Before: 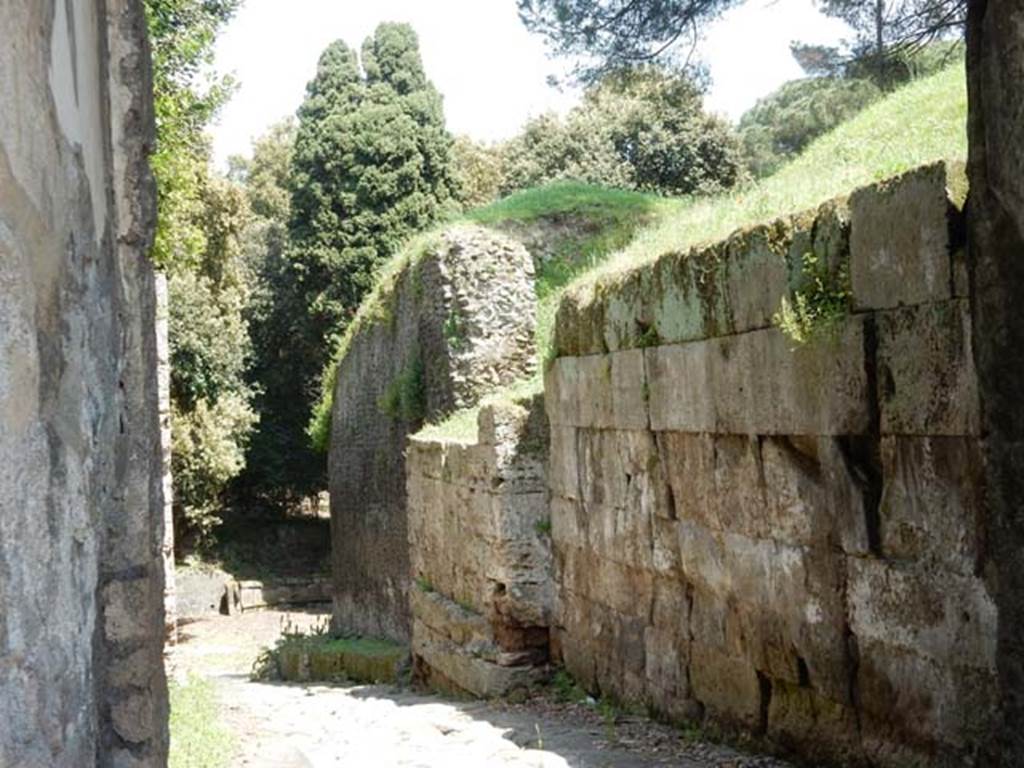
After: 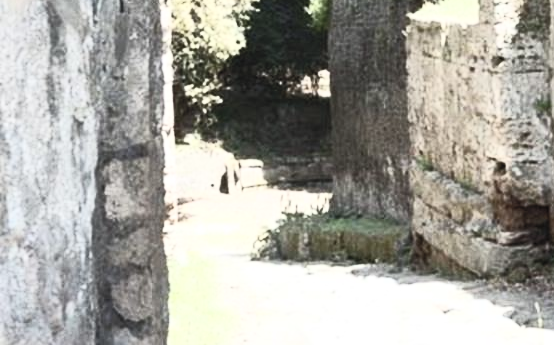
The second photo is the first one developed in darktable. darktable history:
crop and rotate: top 54.843%, right 45.852%, bottom 0.231%
contrast brightness saturation: contrast 0.555, brightness 0.575, saturation -0.344
